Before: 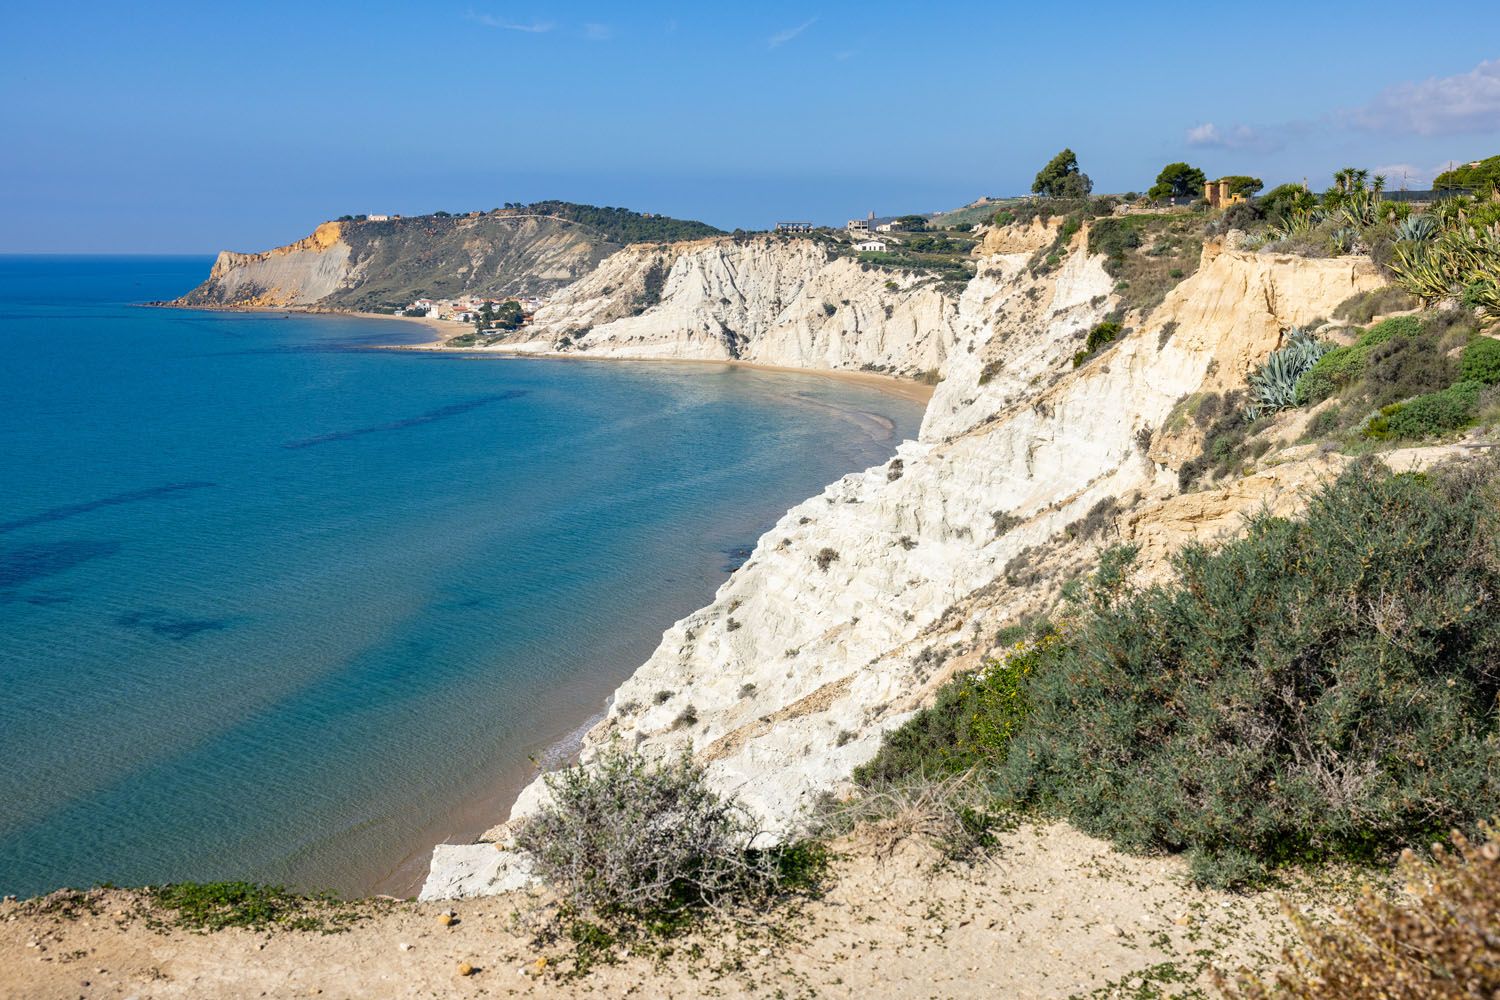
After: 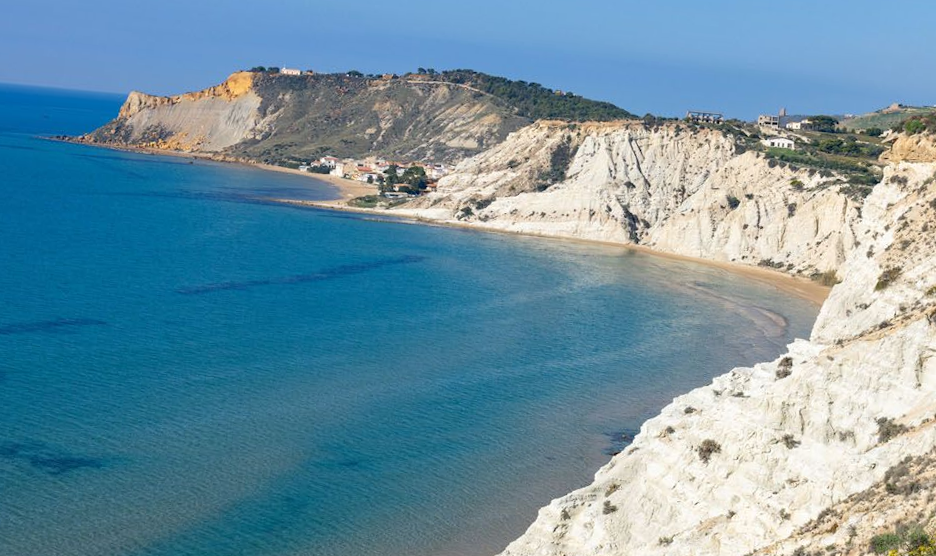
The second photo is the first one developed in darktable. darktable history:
crop and rotate: angle -4.98°, left 2.214%, top 6.722%, right 27.49%, bottom 30.577%
